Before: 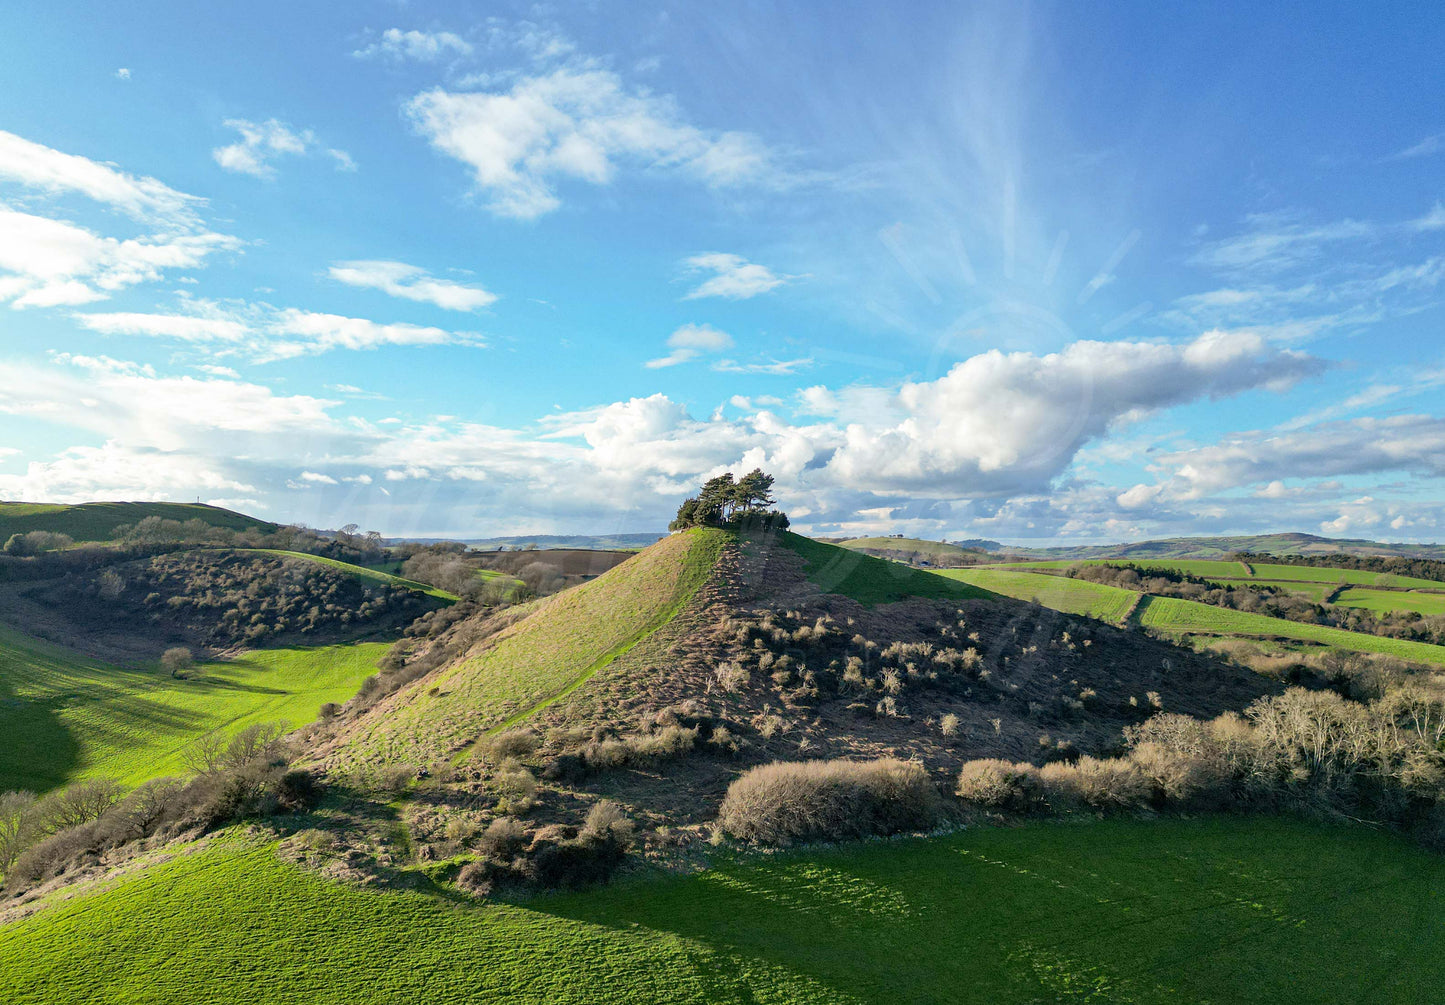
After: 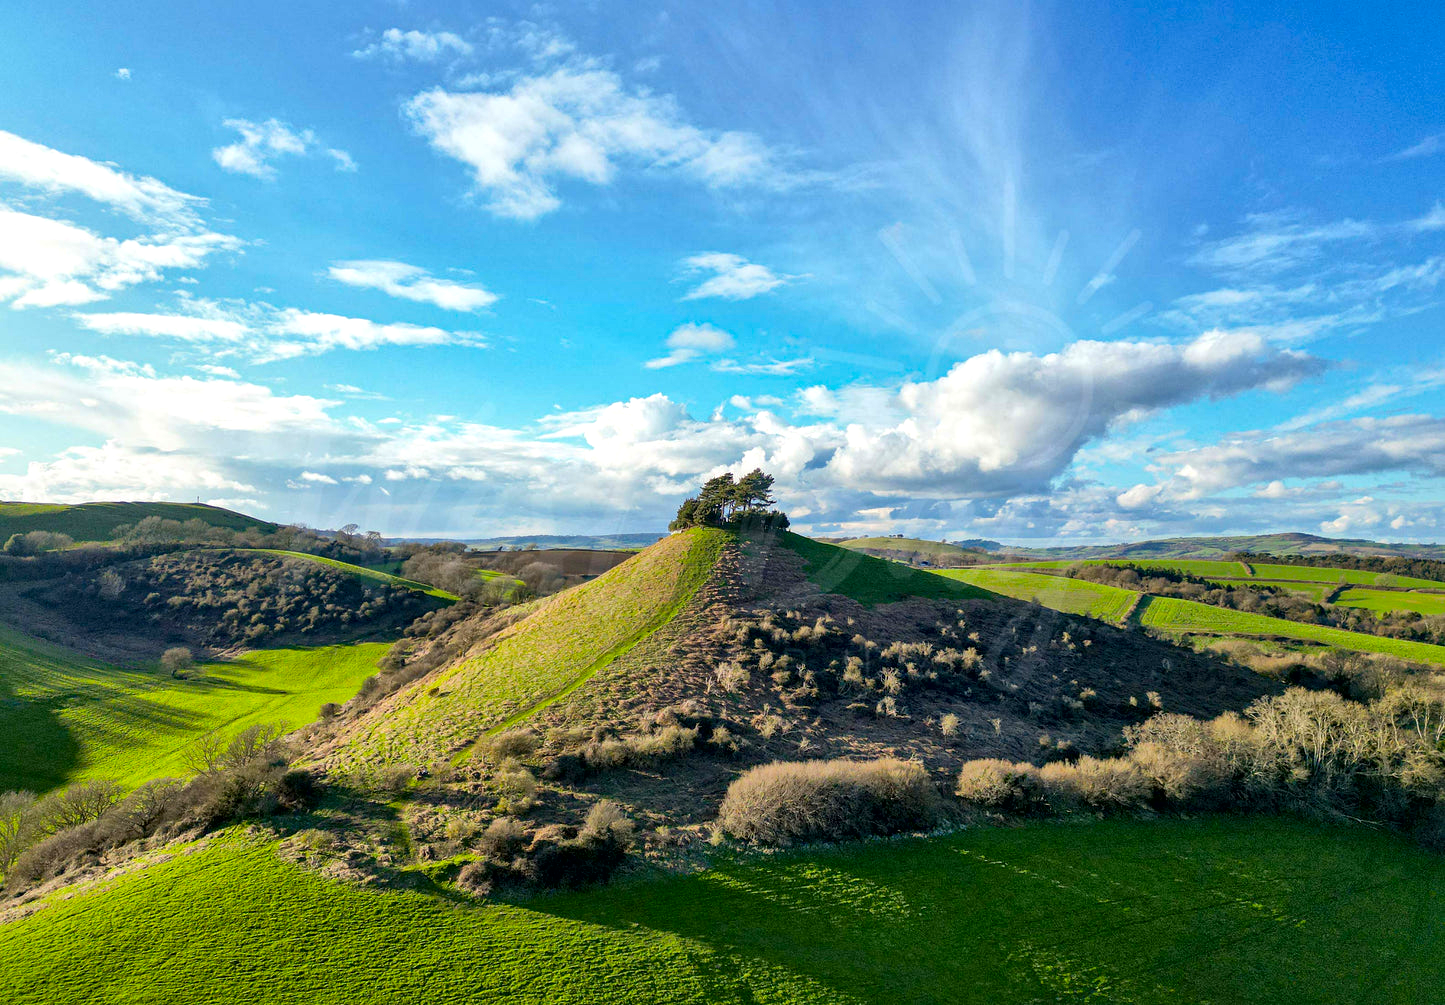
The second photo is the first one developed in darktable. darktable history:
color balance rgb: perceptual saturation grading › global saturation 25%, global vibrance 20%
local contrast: mode bilateral grid, contrast 20, coarseness 50, detail 144%, midtone range 0.2
